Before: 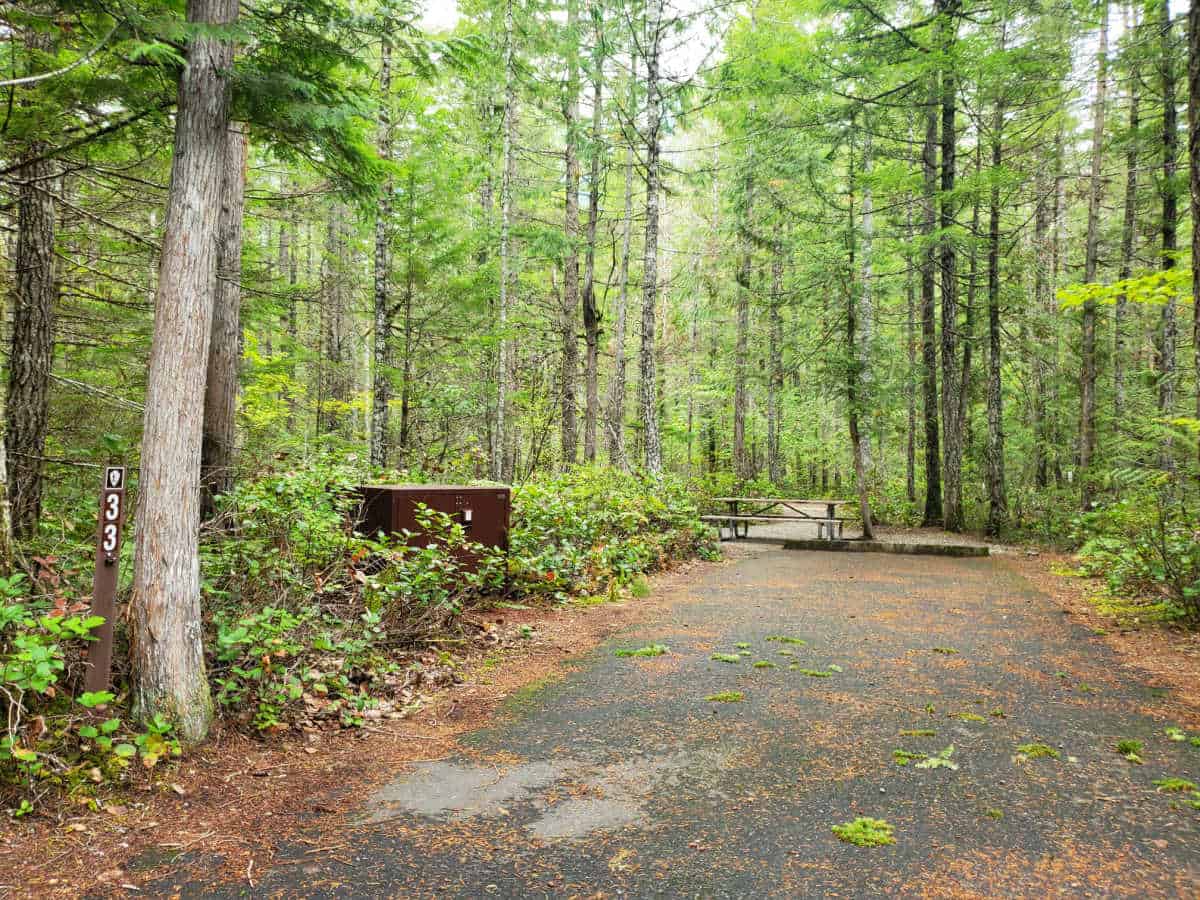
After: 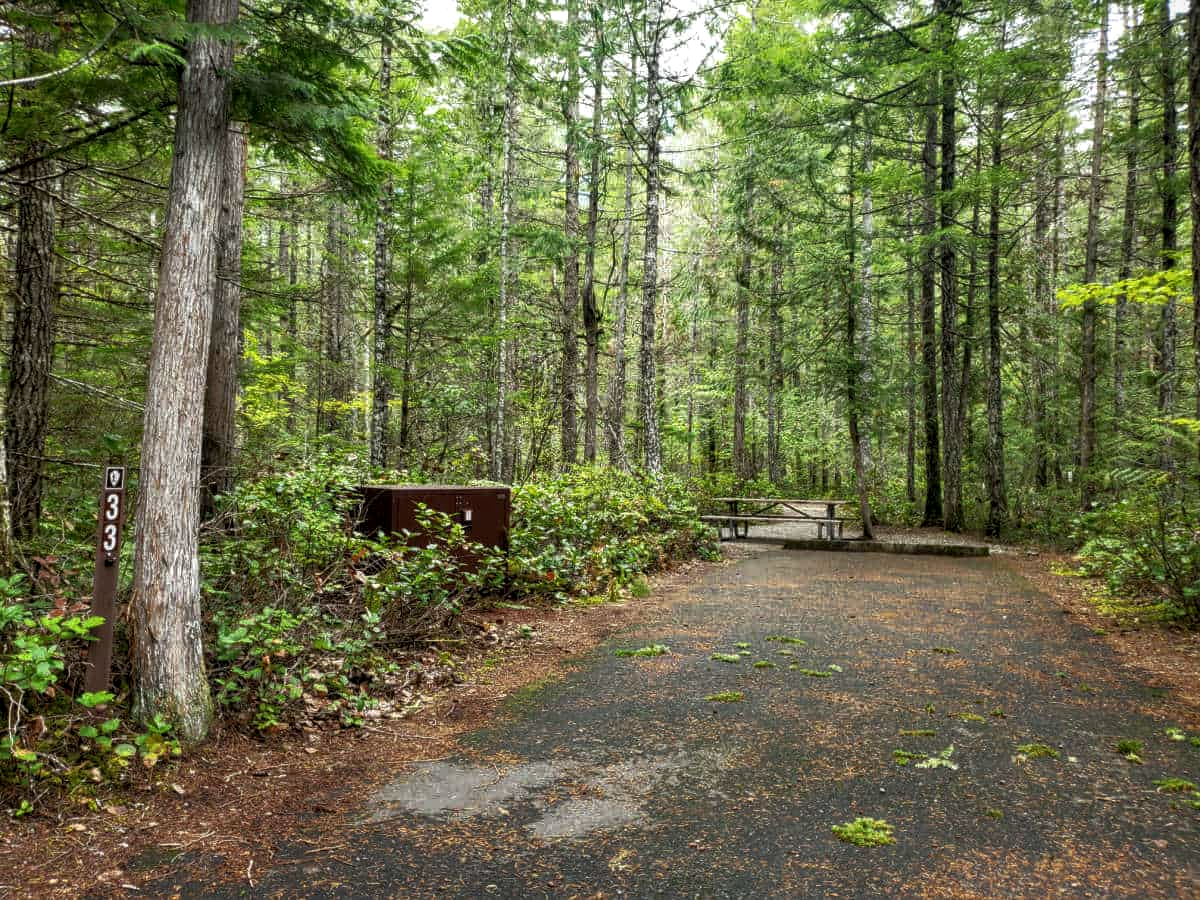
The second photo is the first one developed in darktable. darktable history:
local contrast: detail 130%
rgb curve: curves: ch0 [(0, 0) (0.415, 0.237) (1, 1)]
